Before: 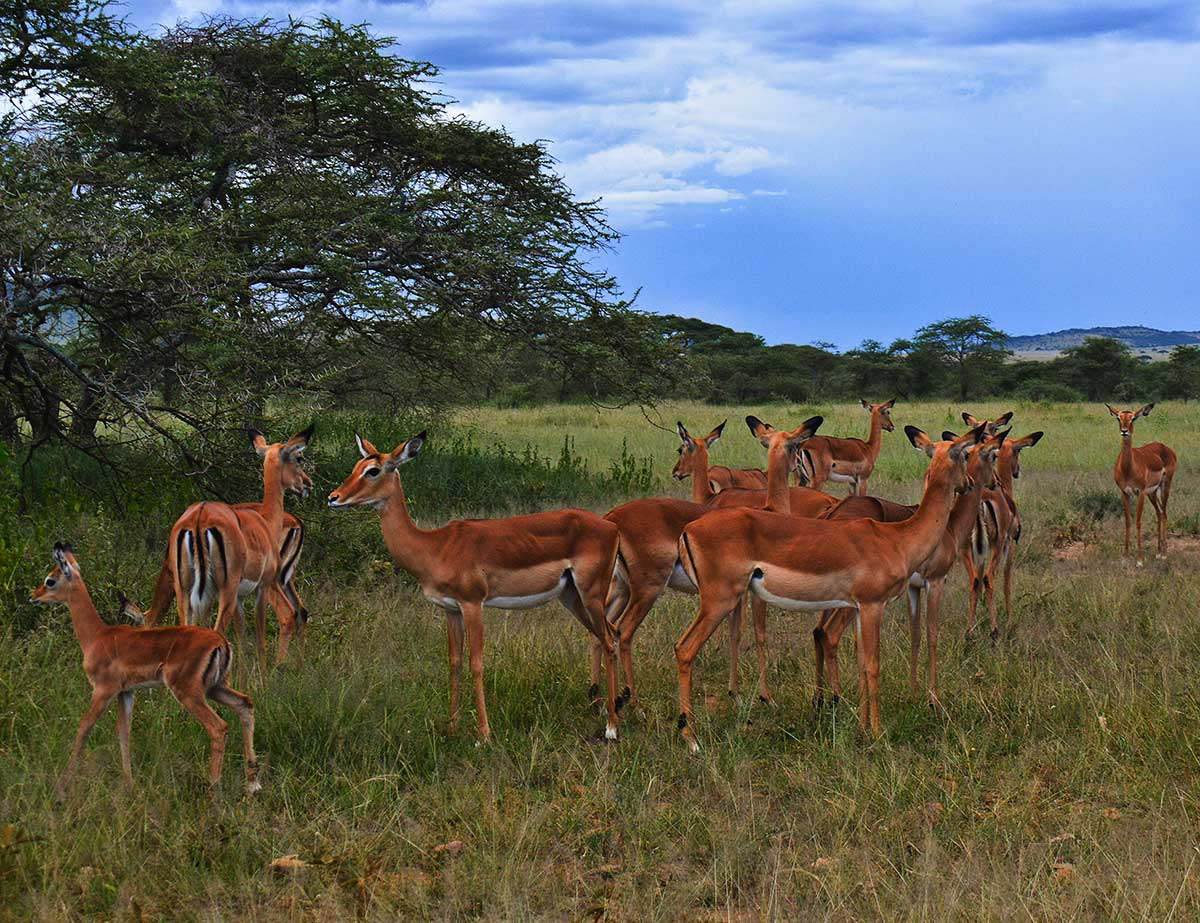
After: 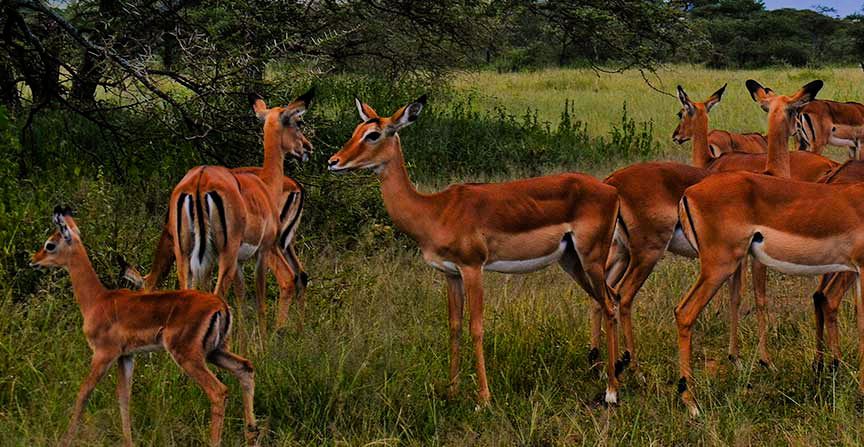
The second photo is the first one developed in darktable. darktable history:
filmic rgb: black relative exposure -9.32 EV, white relative exposure 6.8 EV, hardness 3.05, contrast 1.05
color balance rgb: linear chroma grading › global chroma 8.792%, perceptual saturation grading › global saturation 0.799%, global vibrance 25.576%
color correction: highlights a* 7.75, highlights b* 4.35
crop: top 36.429%, right 27.941%, bottom 15.069%
